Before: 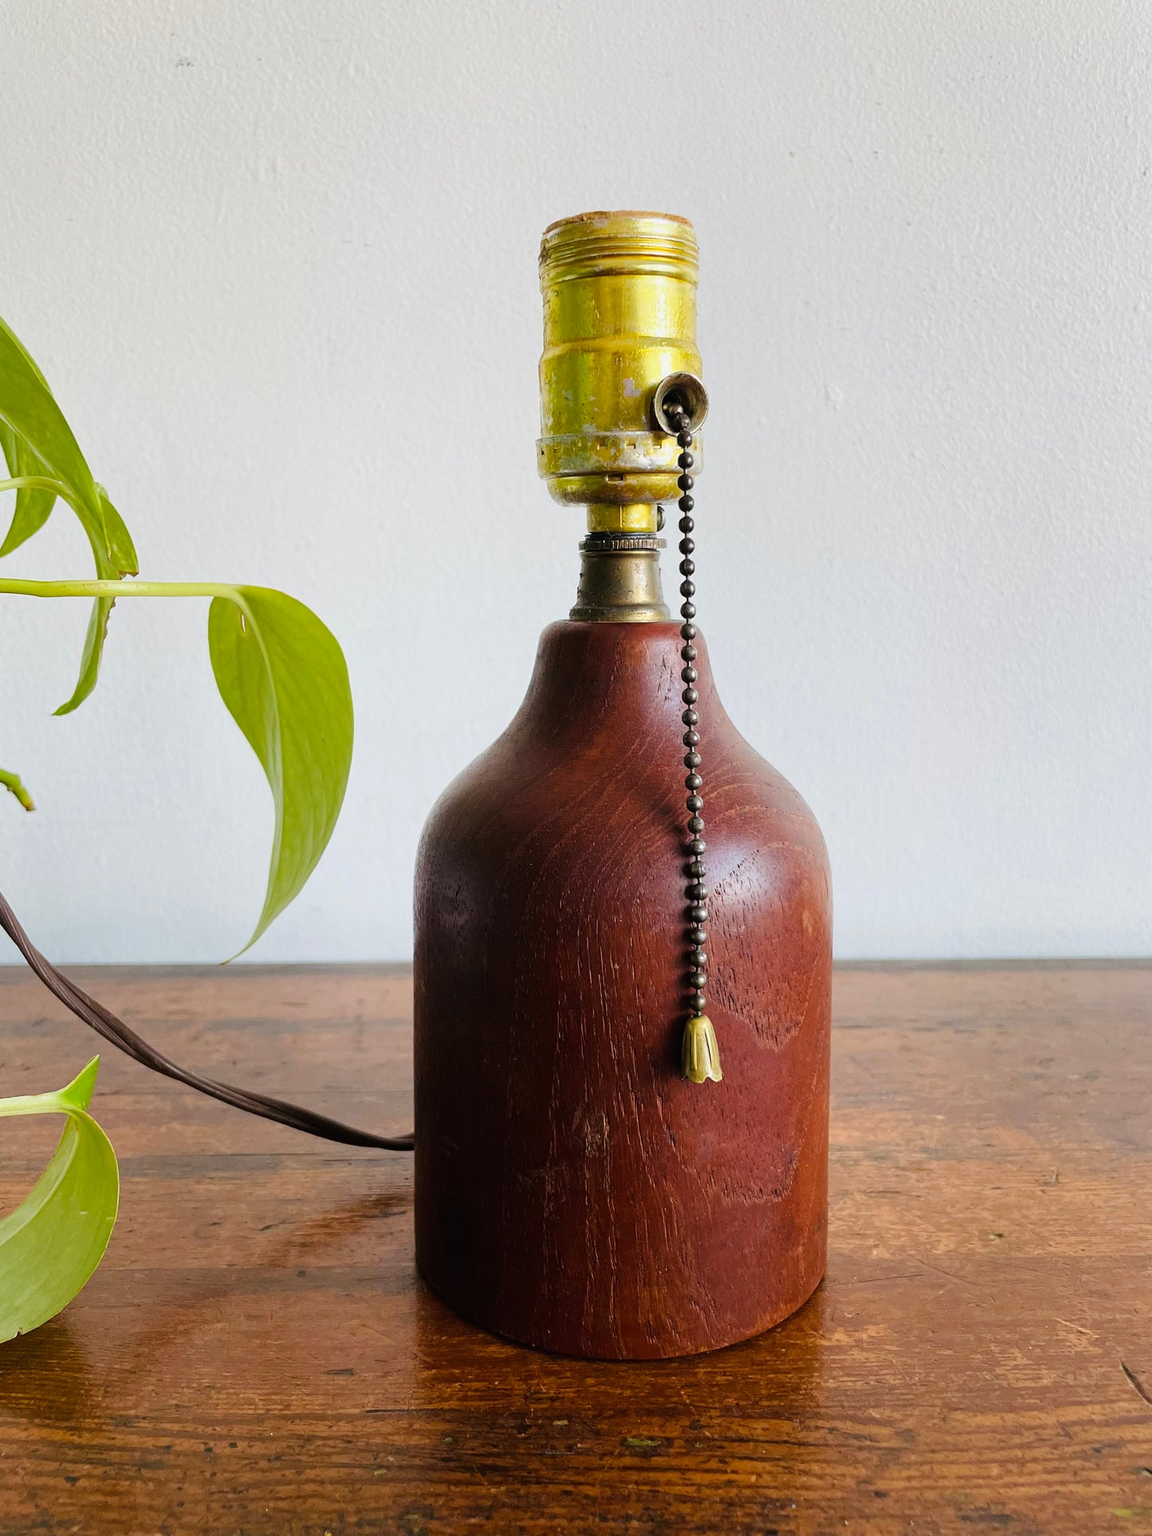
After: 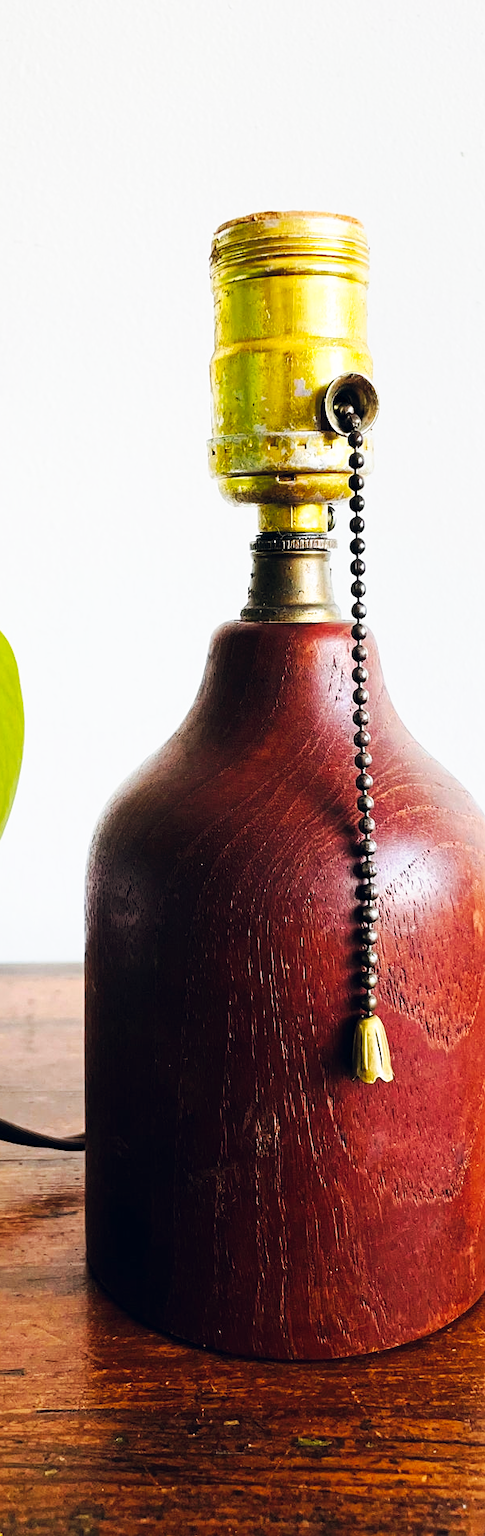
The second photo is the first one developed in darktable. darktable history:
tone curve: curves: ch0 [(0, 0) (0.003, 0.003) (0.011, 0.009) (0.025, 0.022) (0.044, 0.037) (0.069, 0.051) (0.1, 0.079) (0.136, 0.114) (0.177, 0.152) (0.224, 0.212) (0.277, 0.281) (0.335, 0.358) (0.399, 0.459) (0.468, 0.573) (0.543, 0.684) (0.623, 0.779) (0.709, 0.866) (0.801, 0.949) (0.898, 0.98) (1, 1)], preserve colors none
sharpen: amount 0.2
color balance rgb: shadows lift › chroma 3.88%, shadows lift › hue 88.52°, power › hue 214.65°, global offset › chroma 0.1%, global offset › hue 252.4°, contrast 4.45%
crop: left 28.583%, right 29.231%
